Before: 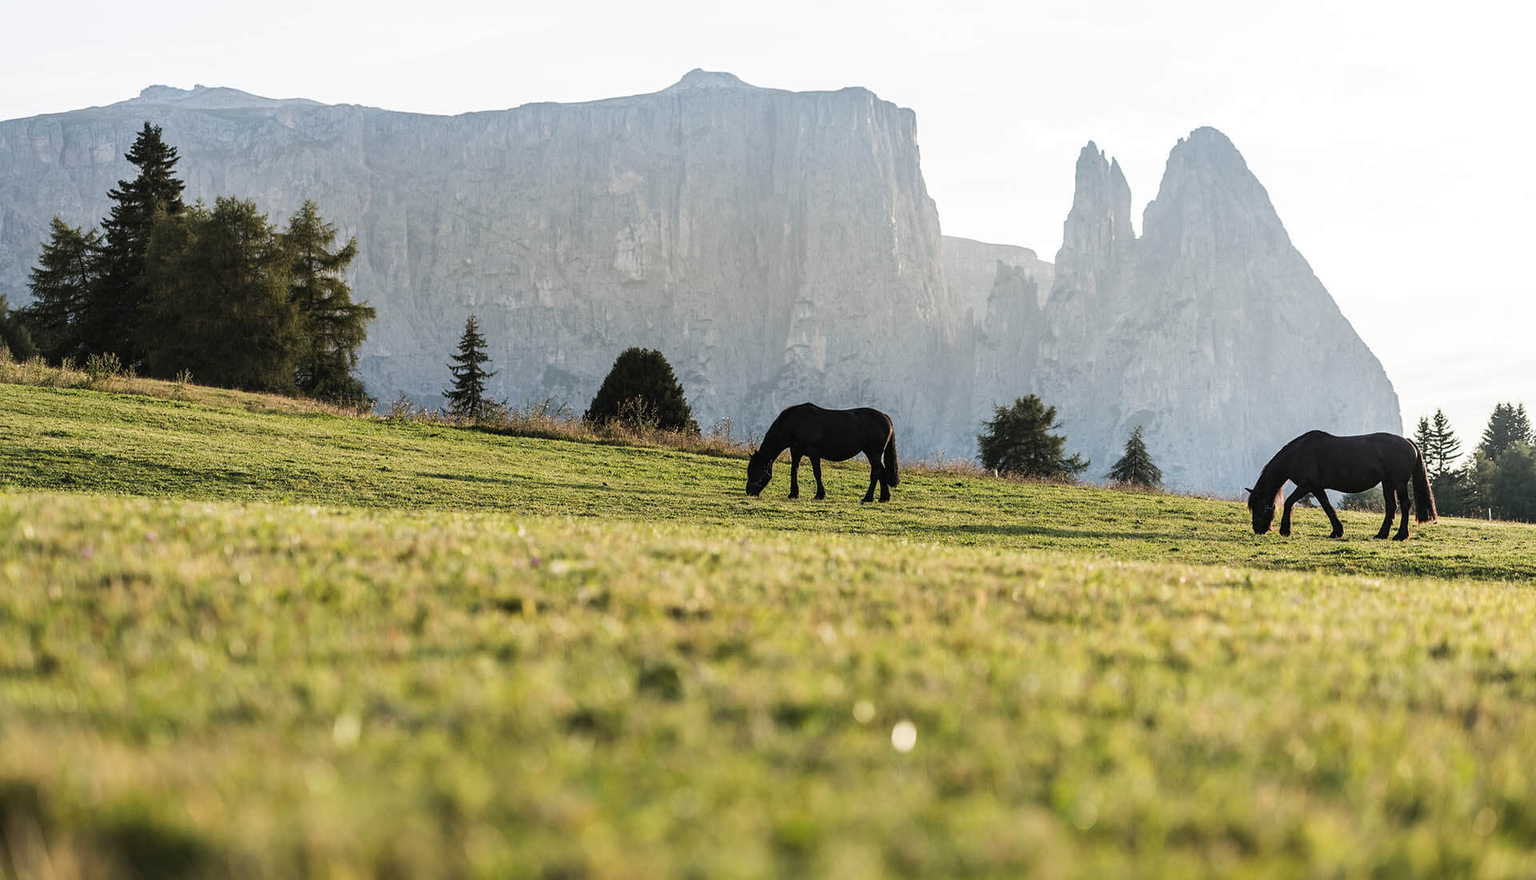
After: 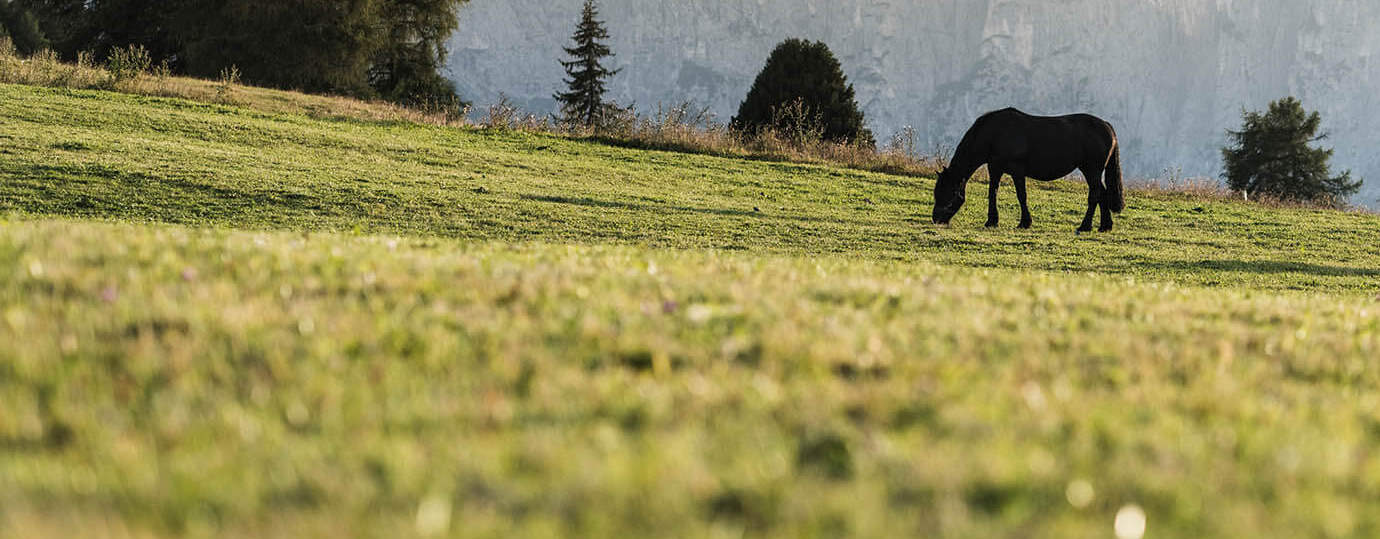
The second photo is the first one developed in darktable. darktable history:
crop: top 36.063%, right 28.104%, bottom 14.864%
